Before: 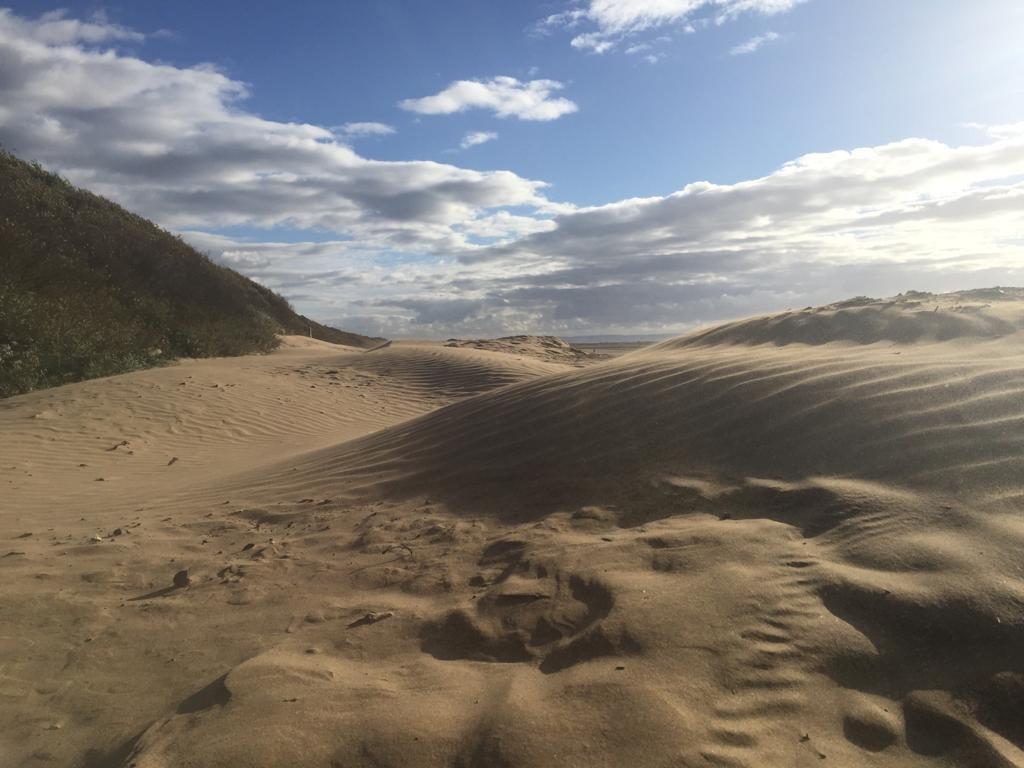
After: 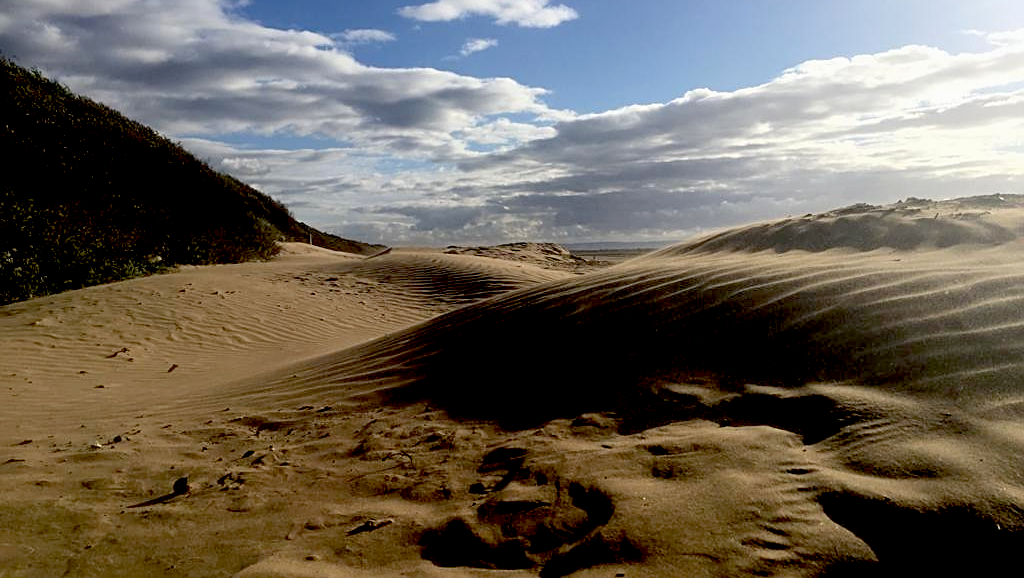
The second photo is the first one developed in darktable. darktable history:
exposure: black level correction 0.054, exposure -0.039 EV, compensate exposure bias true, compensate highlight preservation false
crop and rotate: top 12.189%, bottom 12.516%
sharpen: on, module defaults
